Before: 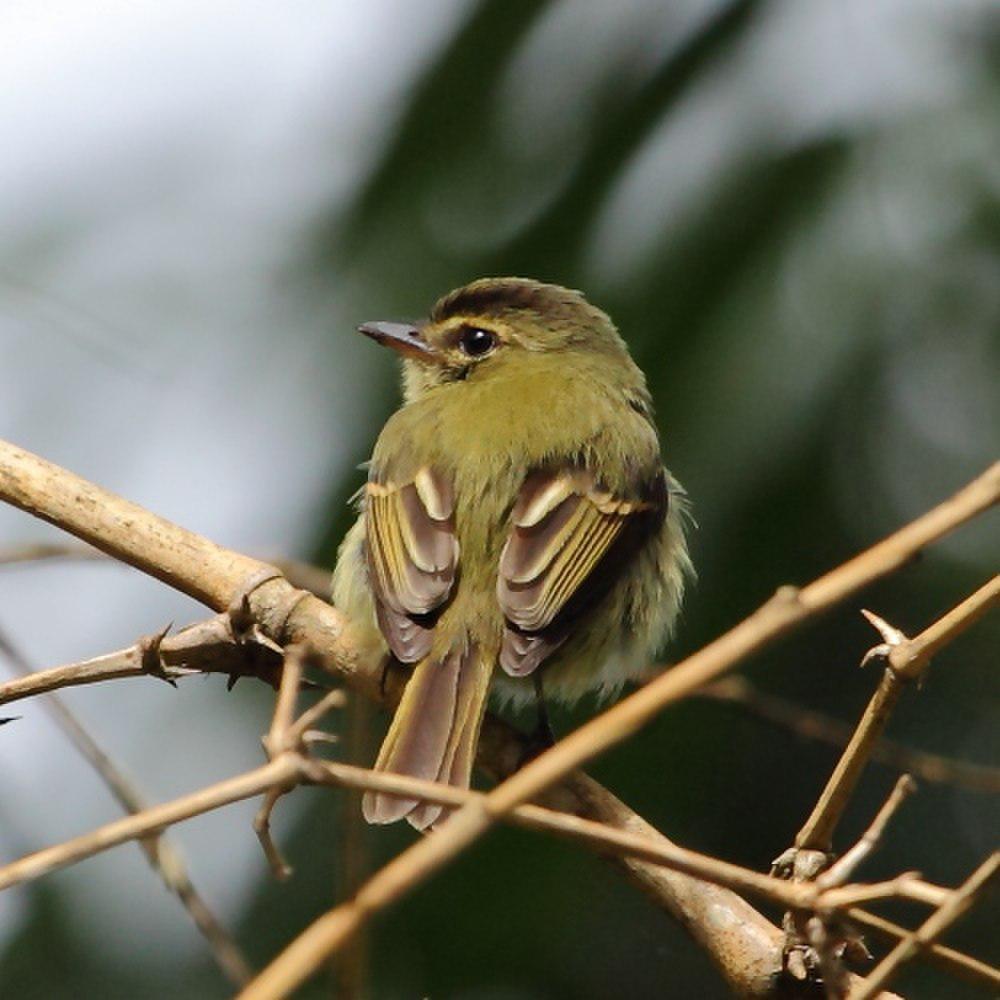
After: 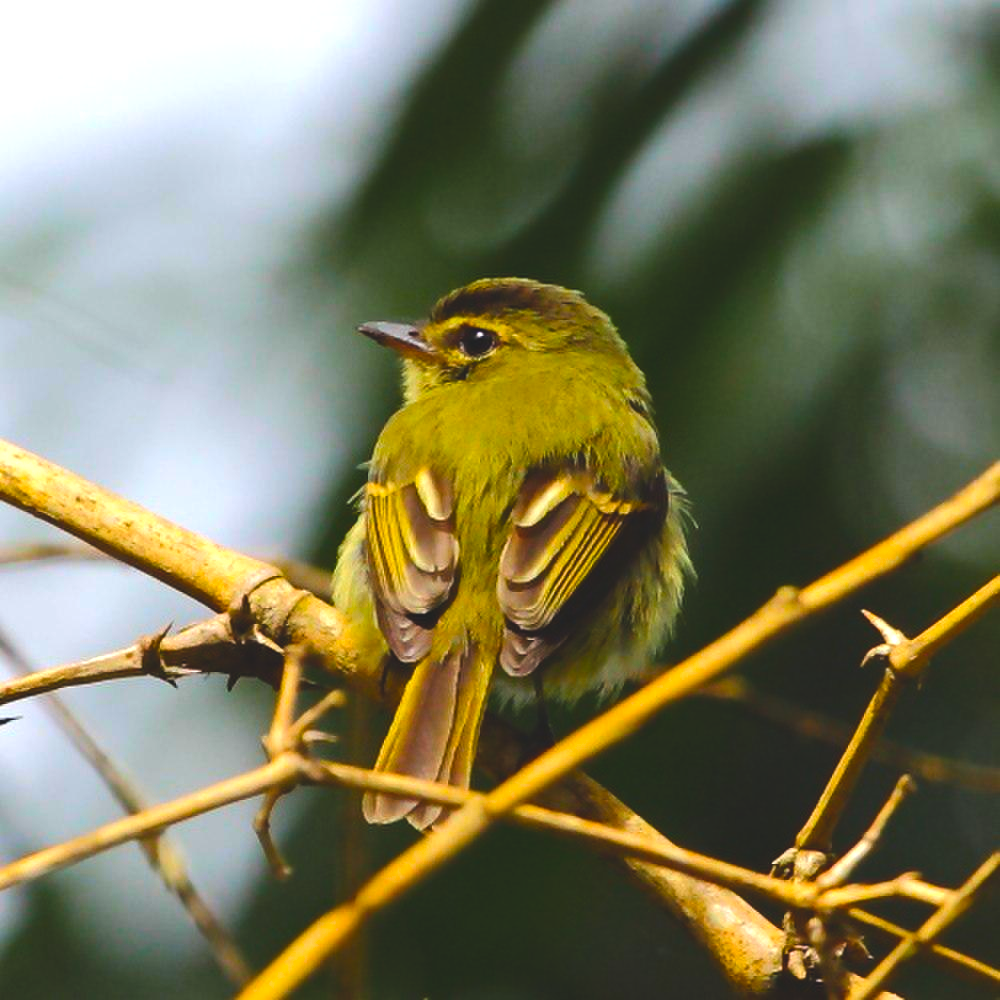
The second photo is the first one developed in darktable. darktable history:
color balance rgb: shadows lift › hue 86.28°, global offset › luminance 1.467%, linear chroma grading › global chroma 14.438%, perceptual saturation grading › global saturation 30.268%, global vibrance 40.579%
tone equalizer: -8 EV -0.455 EV, -7 EV -0.378 EV, -6 EV -0.322 EV, -5 EV -0.228 EV, -3 EV 0.19 EV, -2 EV 0.344 EV, -1 EV 0.379 EV, +0 EV 0.391 EV, edges refinement/feathering 500, mask exposure compensation -1.57 EV, preserve details no
